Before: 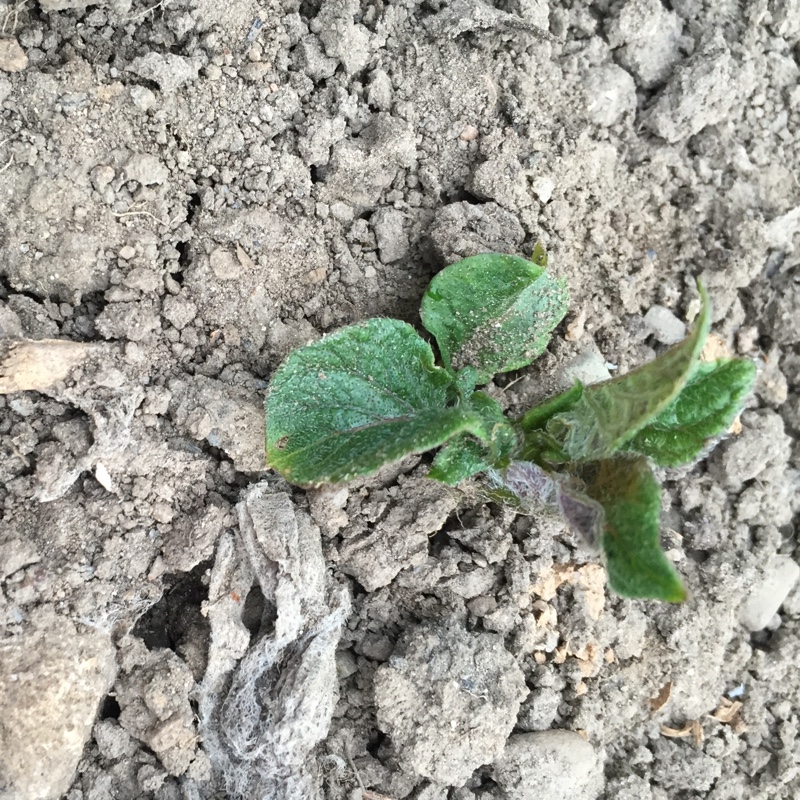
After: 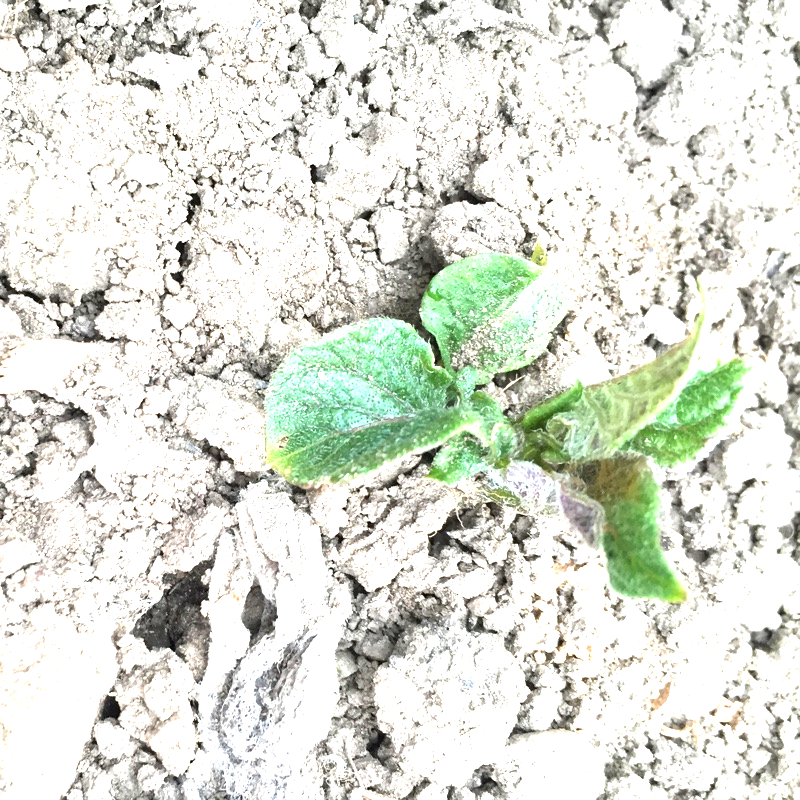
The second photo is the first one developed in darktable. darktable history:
exposure: black level correction 0.001, exposure 1.719 EV, compensate exposure bias true, compensate highlight preservation false
white balance: emerald 1
